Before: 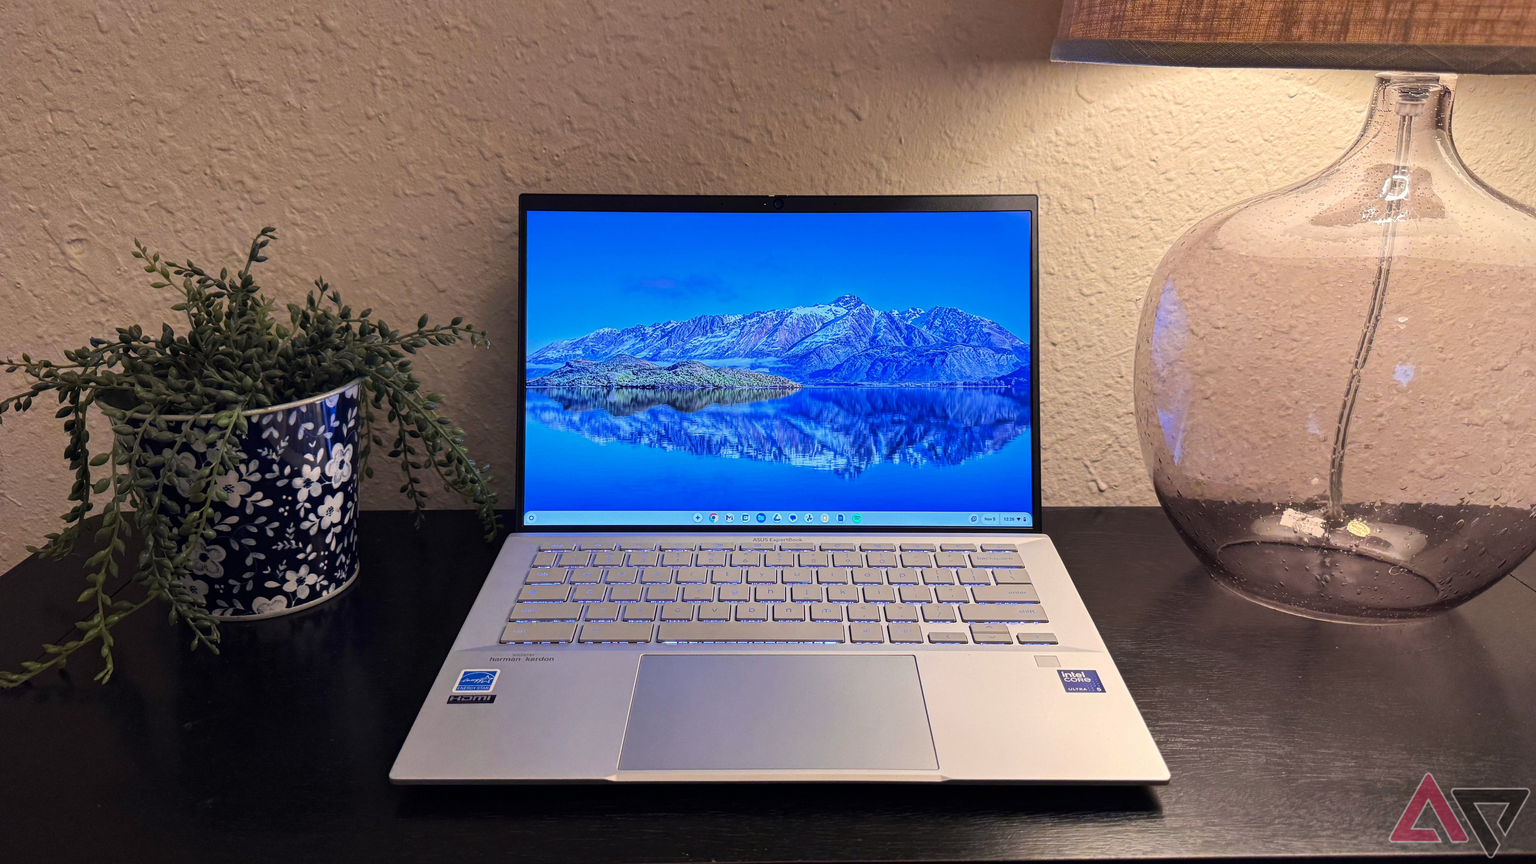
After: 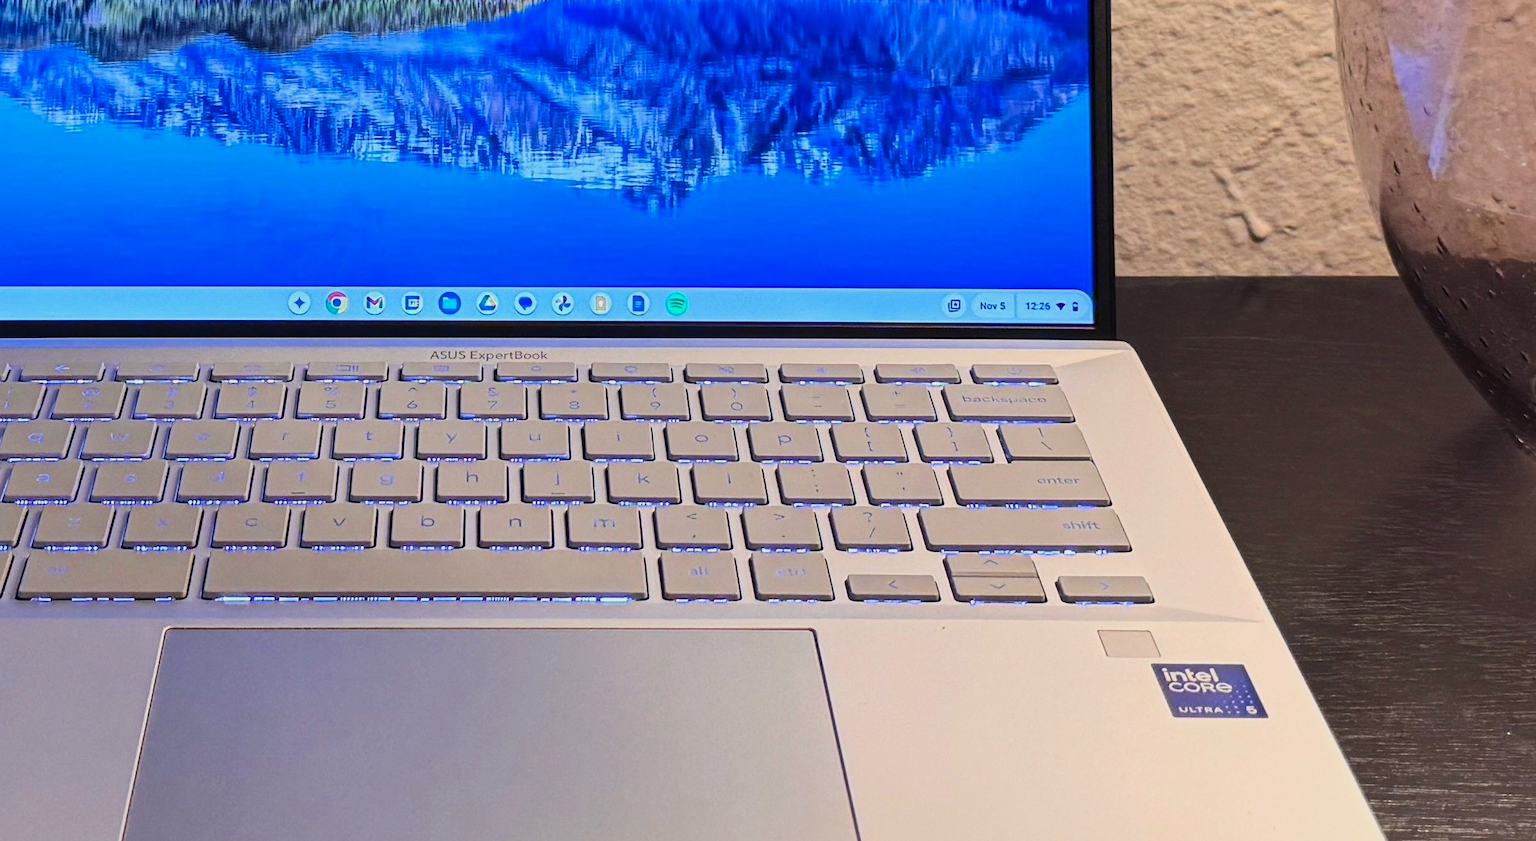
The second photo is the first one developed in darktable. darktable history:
crop: left 37.221%, top 45.169%, right 20.63%, bottom 13.777%
contrast brightness saturation: contrast 0.2, brightness 0.16, saturation 0.22
exposure: exposure -0.582 EV, compensate highlight preservation false
